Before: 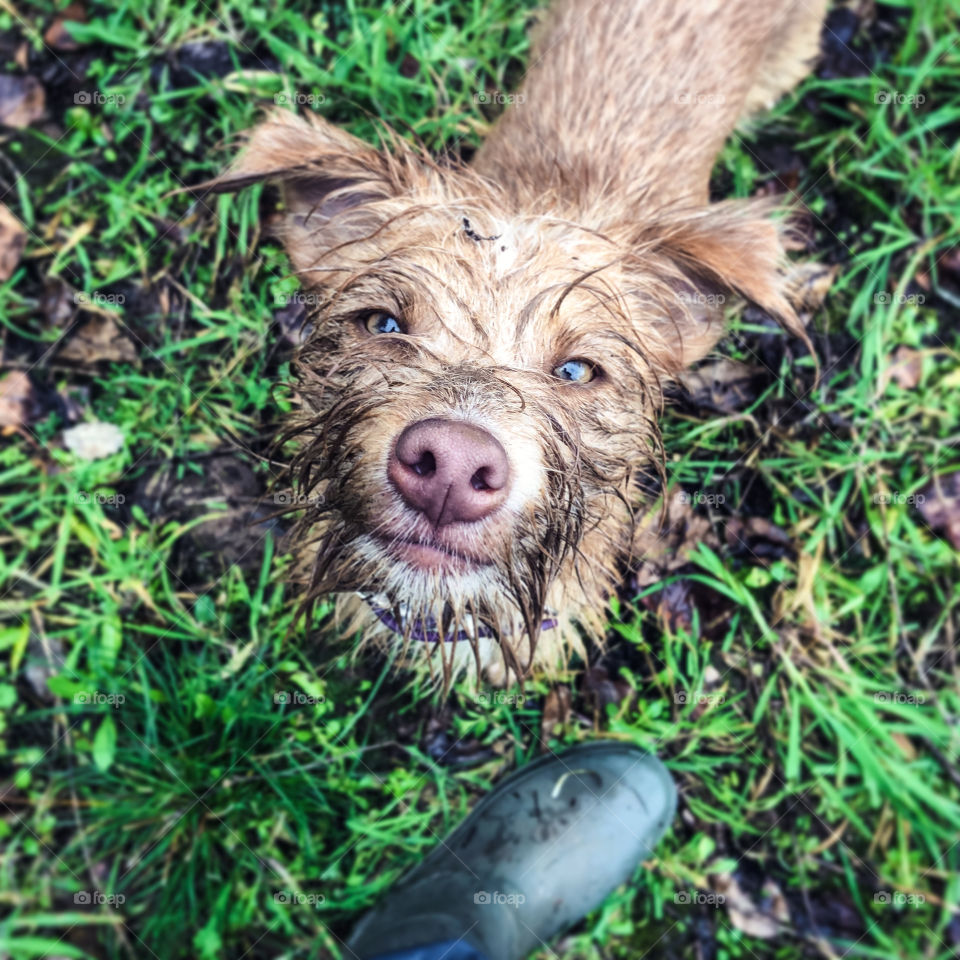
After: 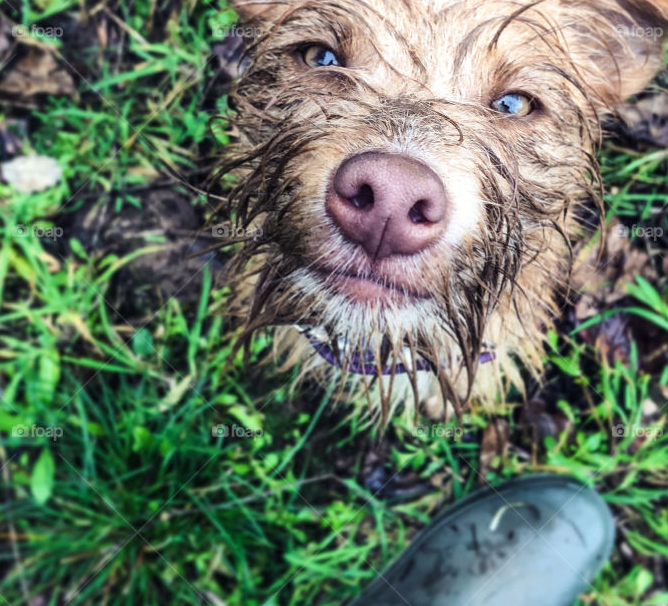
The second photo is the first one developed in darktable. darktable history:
crop: left 6.531%, top 27.88%, right 23.847%, bottom 8.95%
